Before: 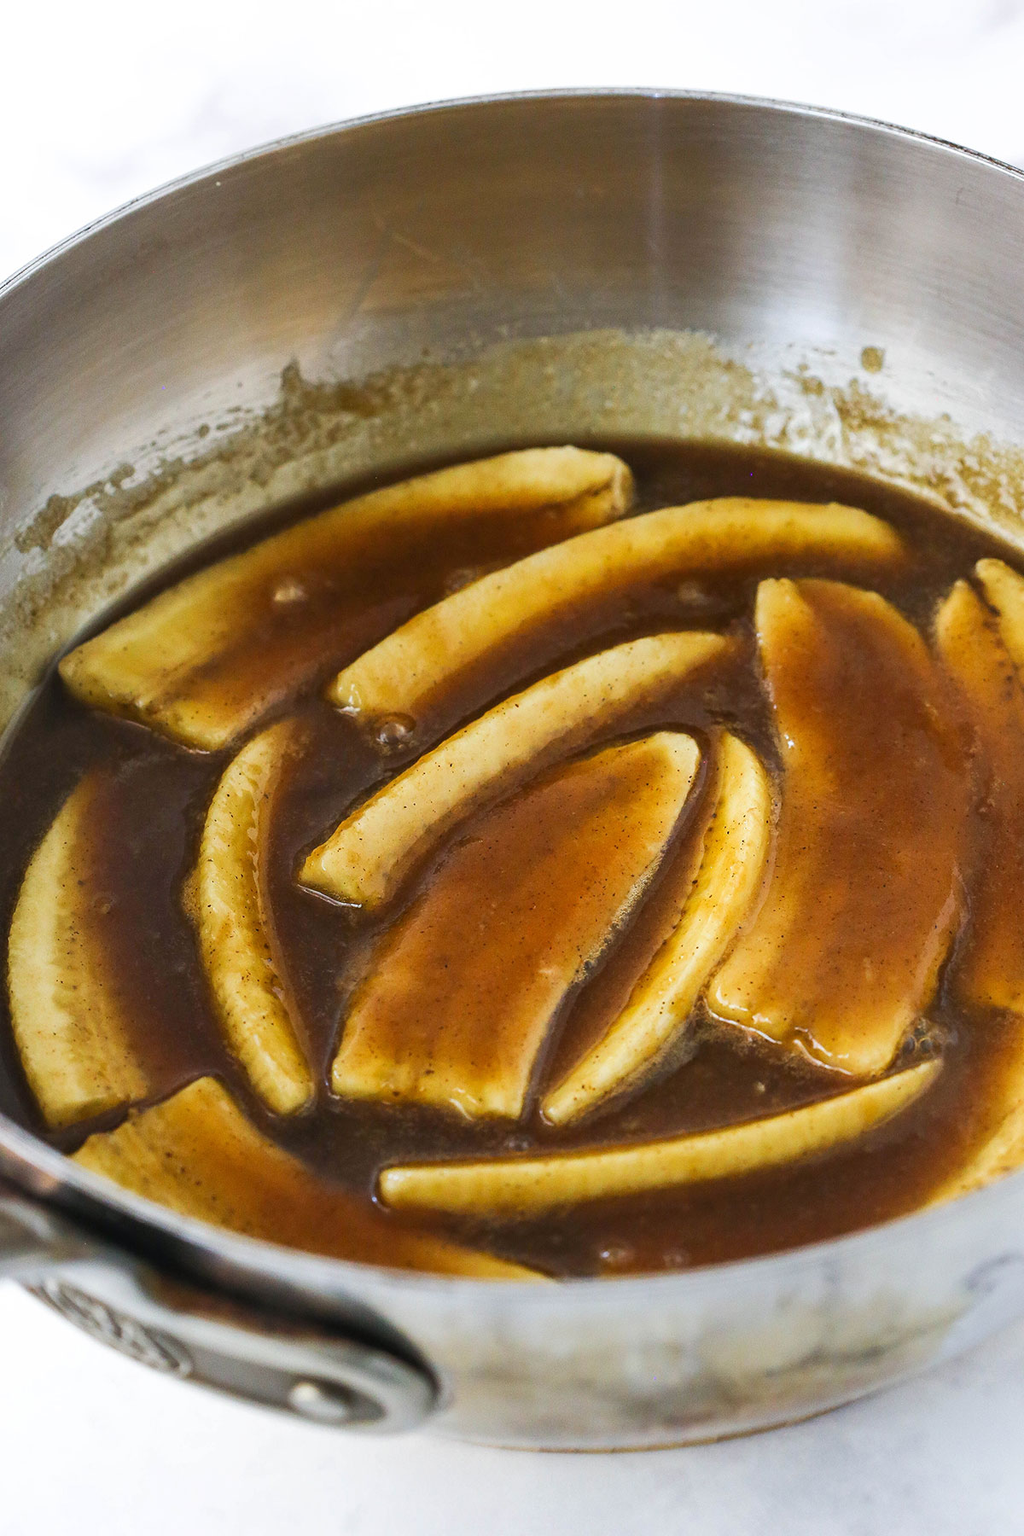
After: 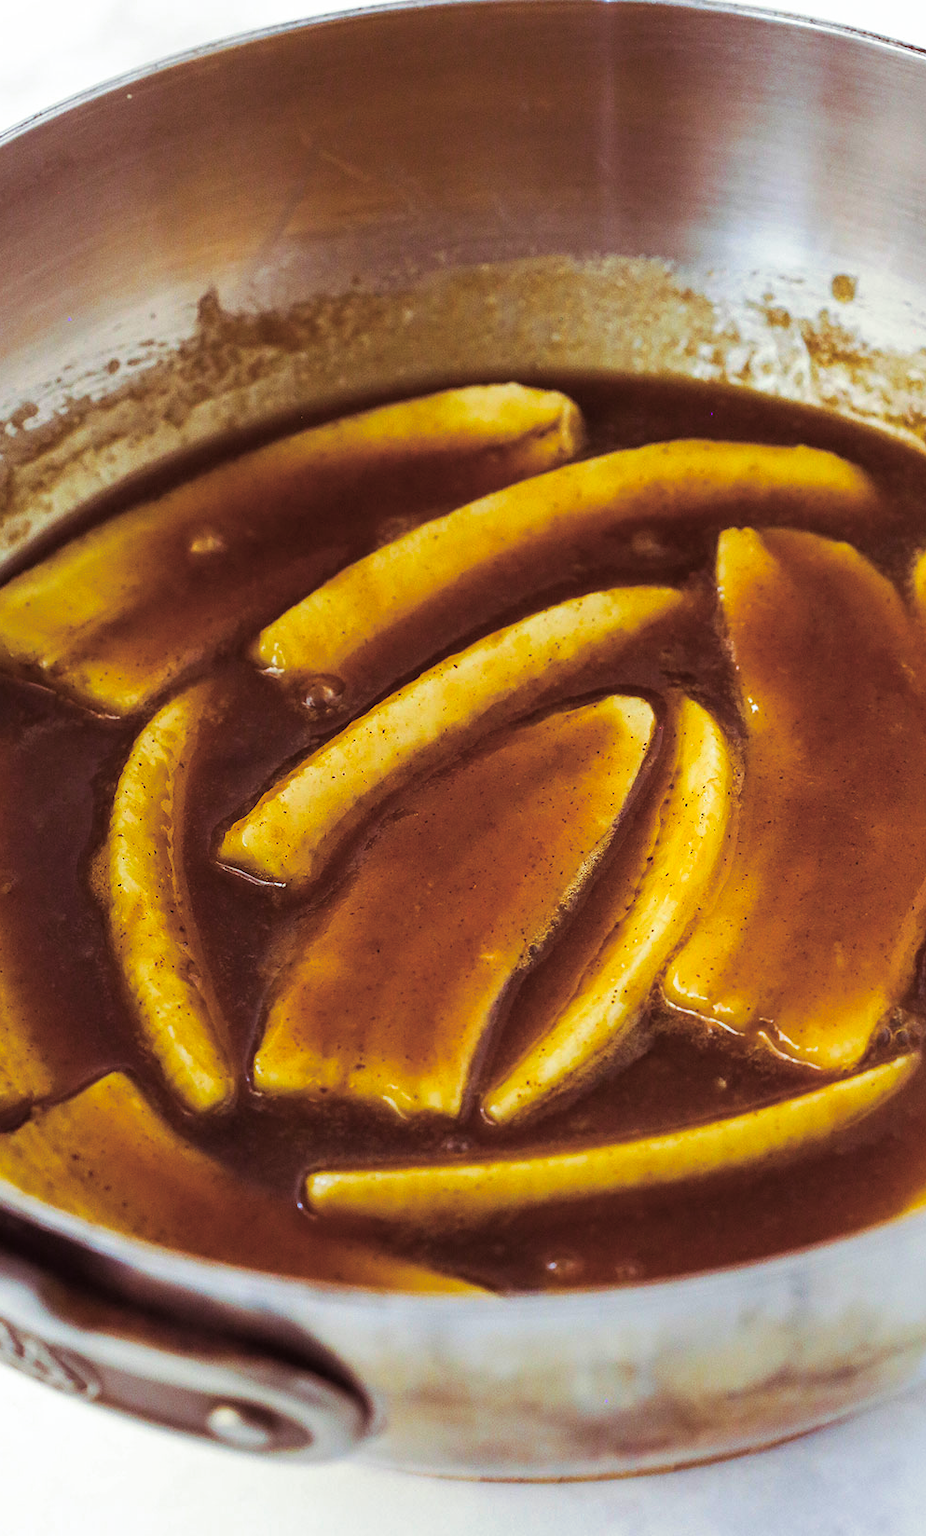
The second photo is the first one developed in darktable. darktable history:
crop: left 9.807%, top 6.259%, right 7.334%, bottom 2.177%
split-toning: on, module defaults
color balance rgb: linear chroma grading › global chroma 10%, perceptual saturation grading › global saturation 30%, global vibrance 10%
